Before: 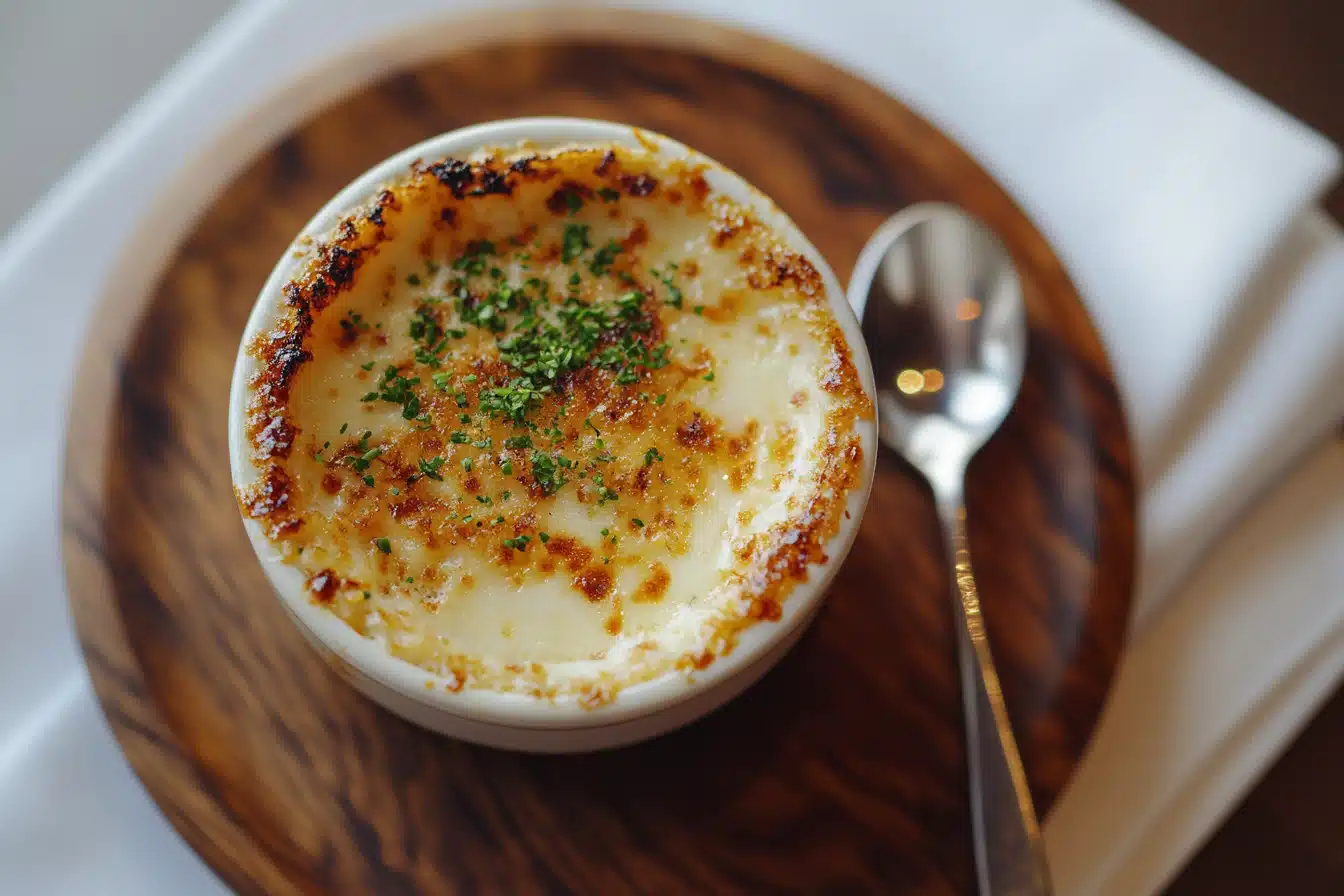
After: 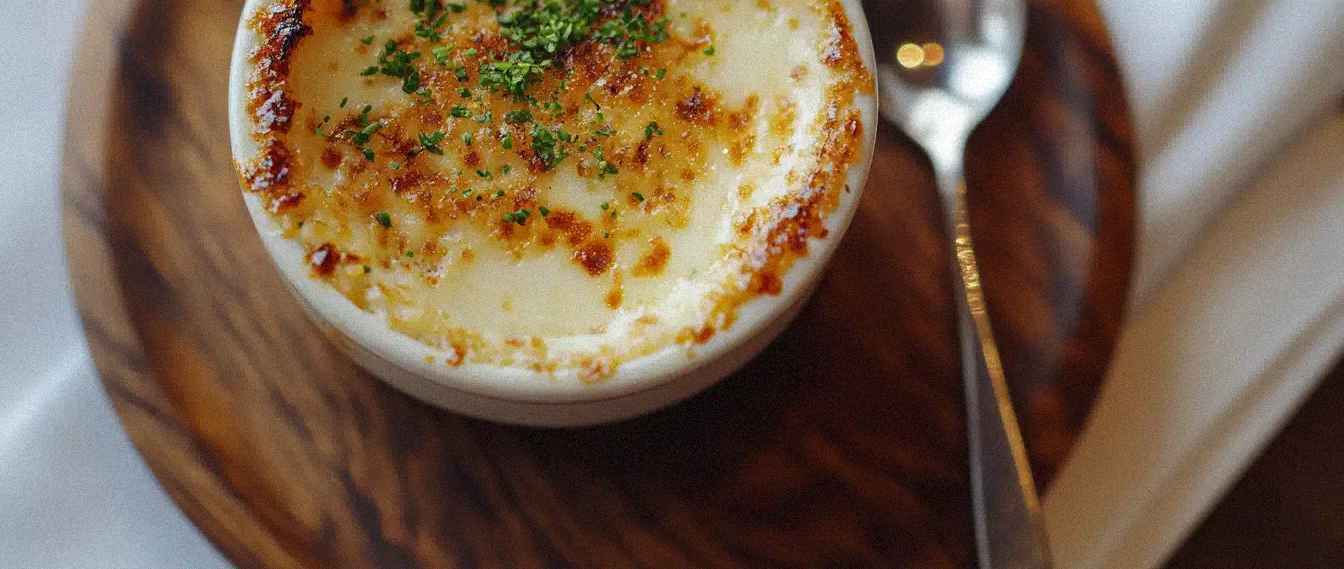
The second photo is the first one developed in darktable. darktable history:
crop and rotate: top 36.435%
grain: mid-tones bias 0%
